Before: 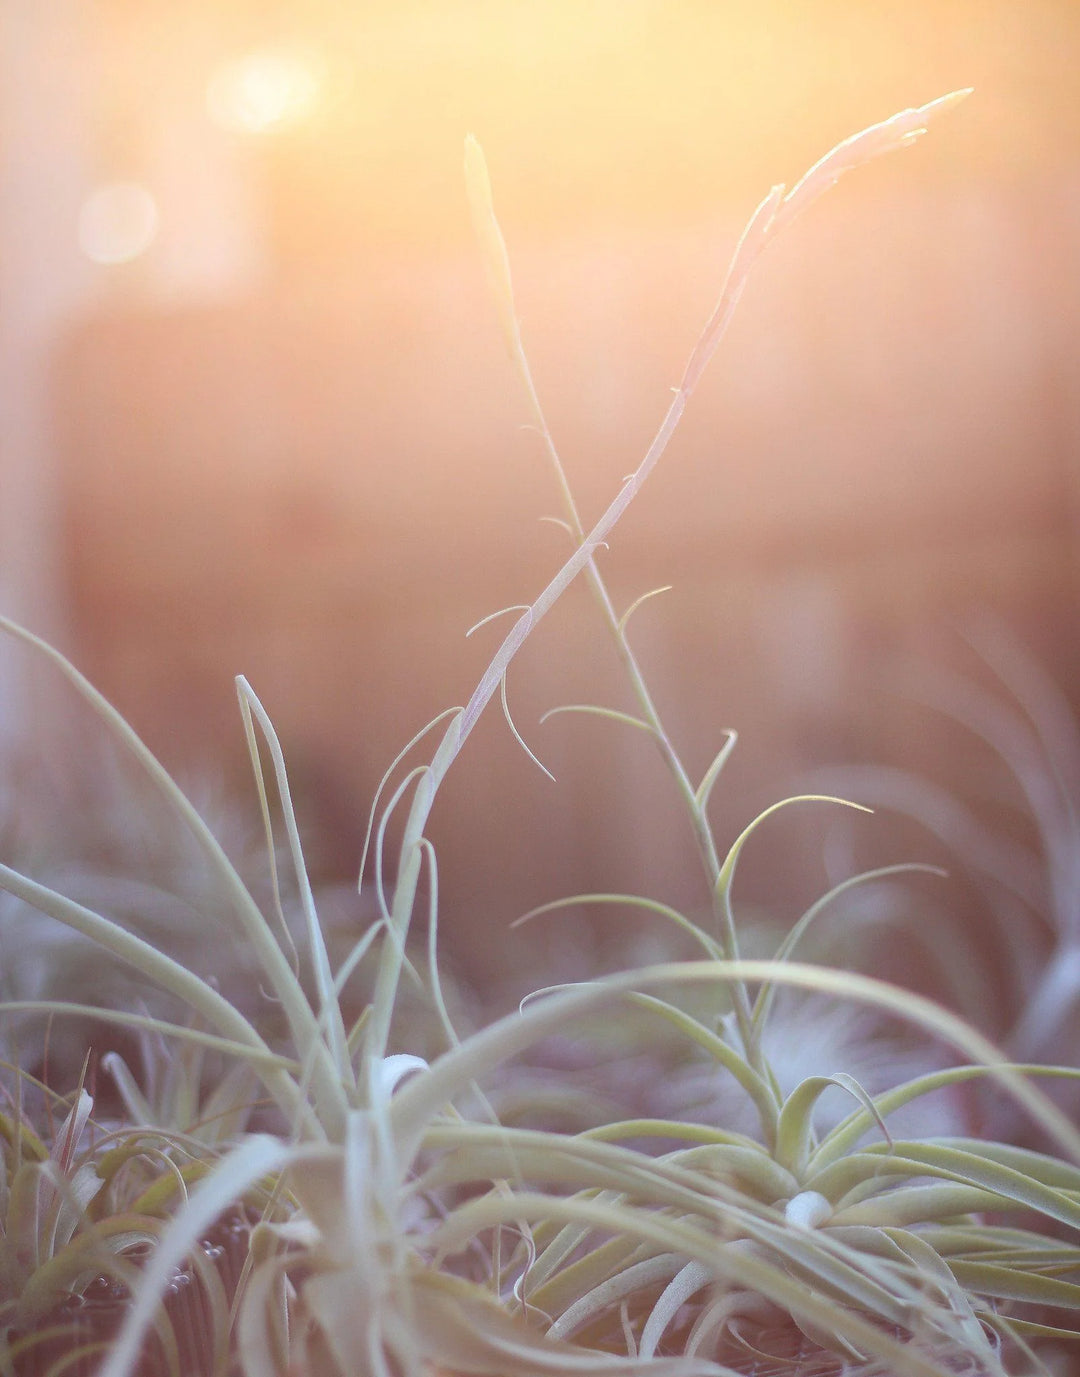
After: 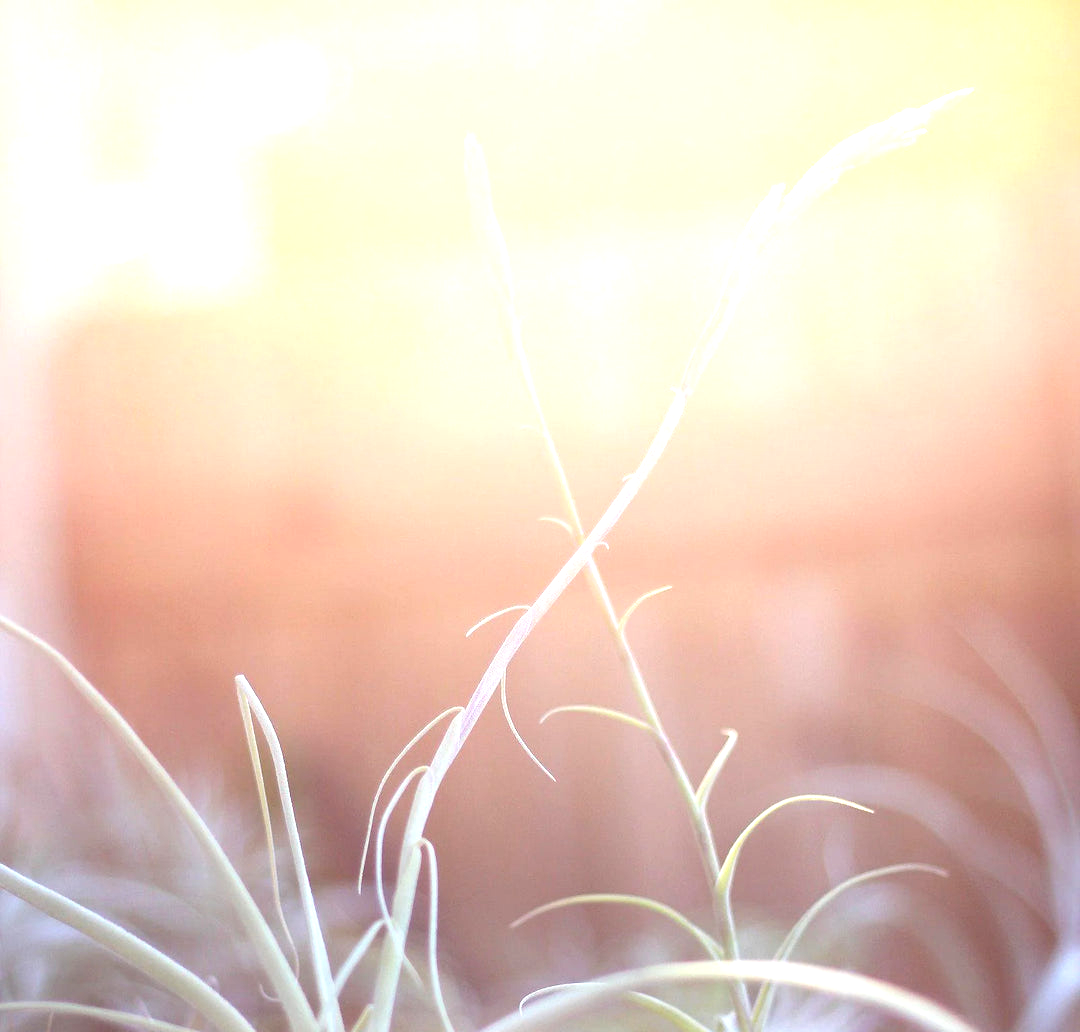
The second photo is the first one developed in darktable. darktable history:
crop: bottom 24.988%
exposure: black level correction 0.001, exposure 1 EV, compensate highlight preservation false
color balance: on, module defaults
